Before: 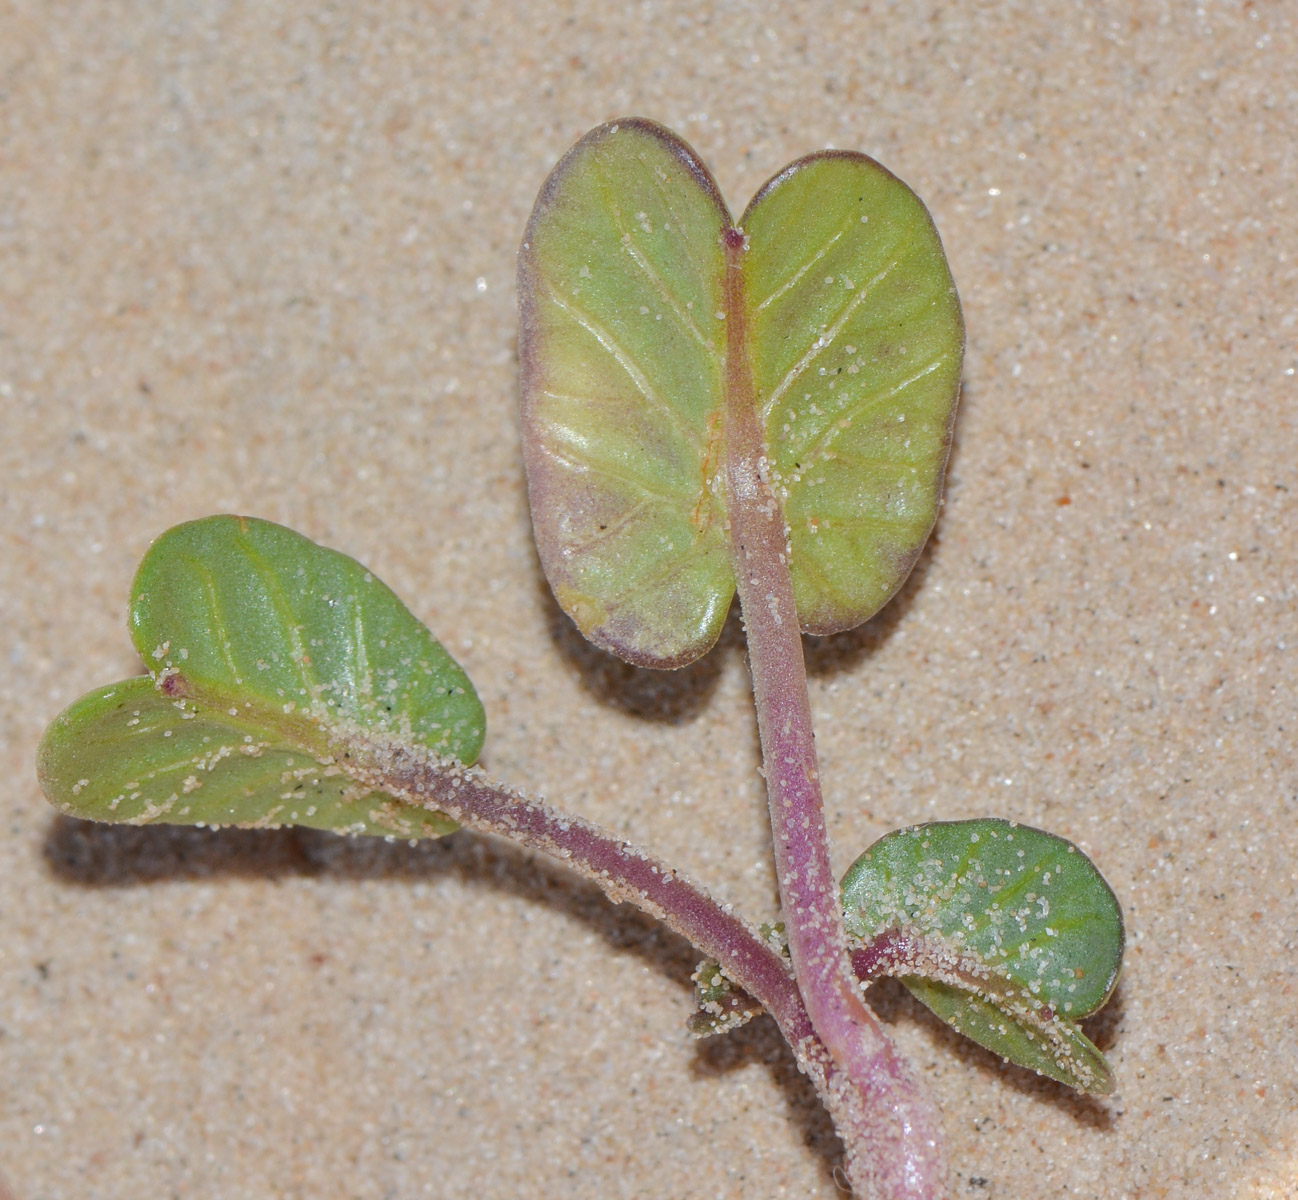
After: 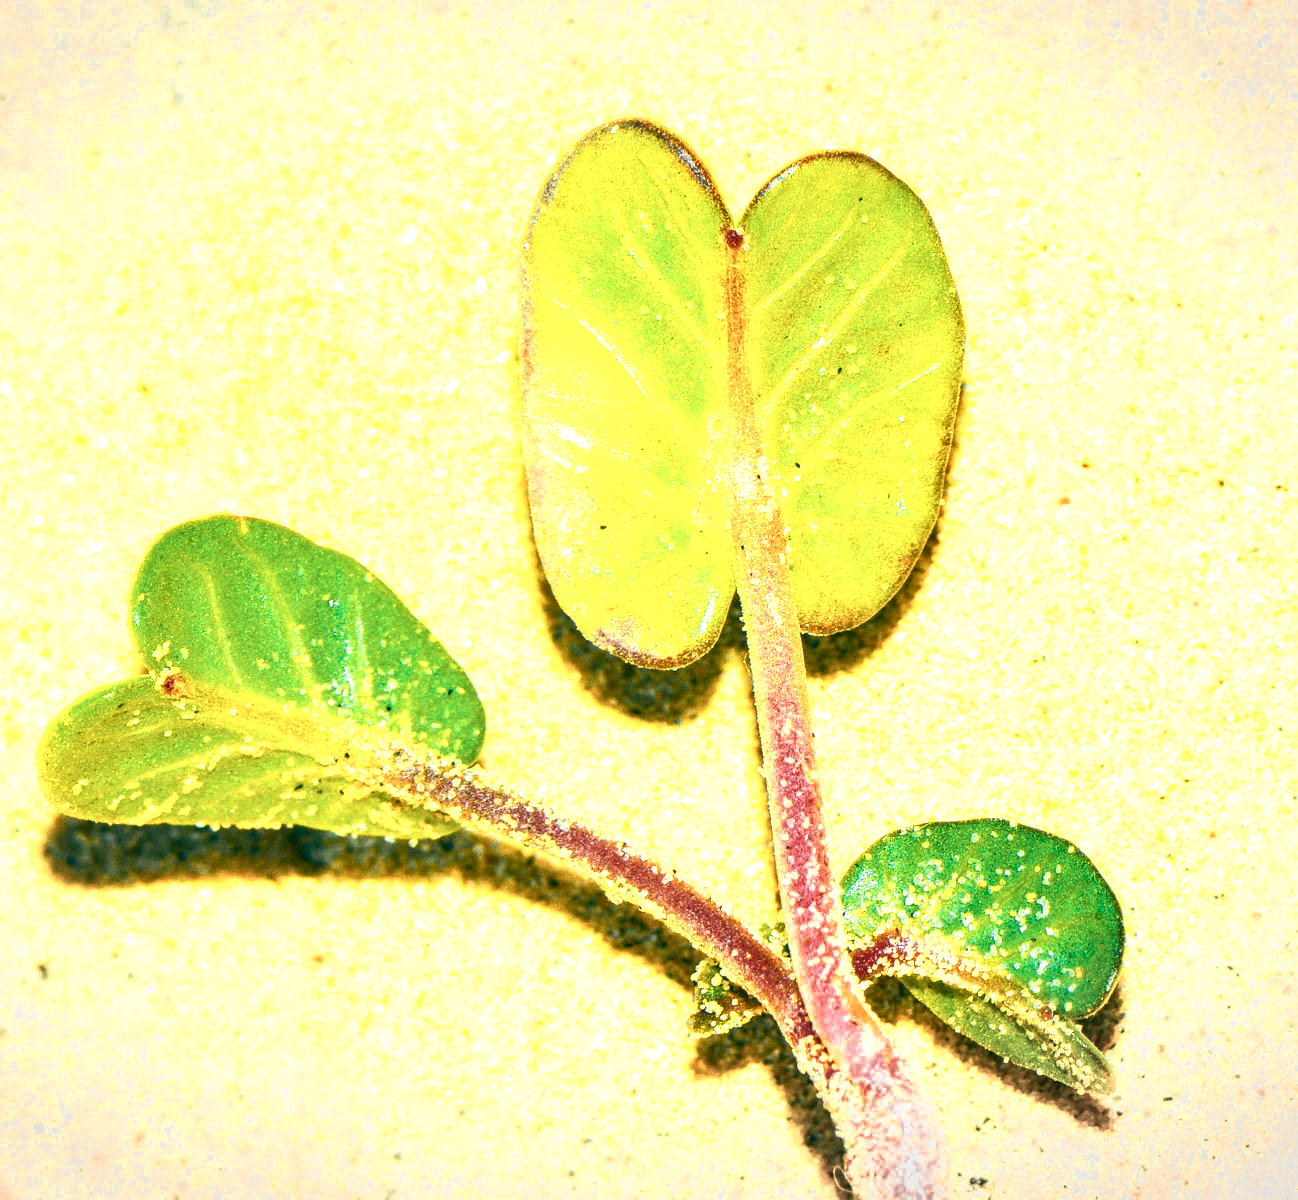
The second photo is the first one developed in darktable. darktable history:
local contrast: on, module defaults
filmic rgb: black relative exposure -7.82 EV, white relative exposure 4.29 EV, hardness 3.86, color science v6 (2022)
tone equalizer: on, module defaults
local contrast #1: highlights 19%, detail 186%
color balance: lift [1.005, 0.99, 1.007, 1.01], gamma [1, 1.034, 1.032, 0.966], gain [0.873, 1.055, 1.067, 0.933]
color zones: curves: ch0 [(0.018, 0.548) (0.197, 0.654) (0.425, 0.447) (0.605, 0.658) (0.732, 0.579)]; ch1 [(0.105, 0.531) (0.224, 0.531) (0.386, 0.39) (0.618, 0.456) (0.732, 0.456) (0.956, 0.421)]; ch2 [(0.039, 0.583) (0.215, 0.465) (0.399, 0.544) (0.465, 0.548) (0.614, 0.447) (0.724, 0.43) (0.882, 0.623) (0.956, 0.632)]
shadows and highlights: shadows 37.27, highlights -28.18, soften with gaussian
vignetting: fall-off start 100%, brightness -0.282, width/height ratio 1.31
color balance rgb: linear chroma grading › global chroma 20%, perceptual saturation grading › global saturation 65%, perceptual saturation grading › highlights 60%, perceptual saturation grading › mid-tones 50%, perceptual saturation grading › shadows 50%, perceptual brilliance grading › global brilliance 30%, perceptual brilliance grading › highlights 50%, perceptual brilliance grading › mid-tones 50%, perceptual brilliance grading › shadows -22%, global vibrance 20%
